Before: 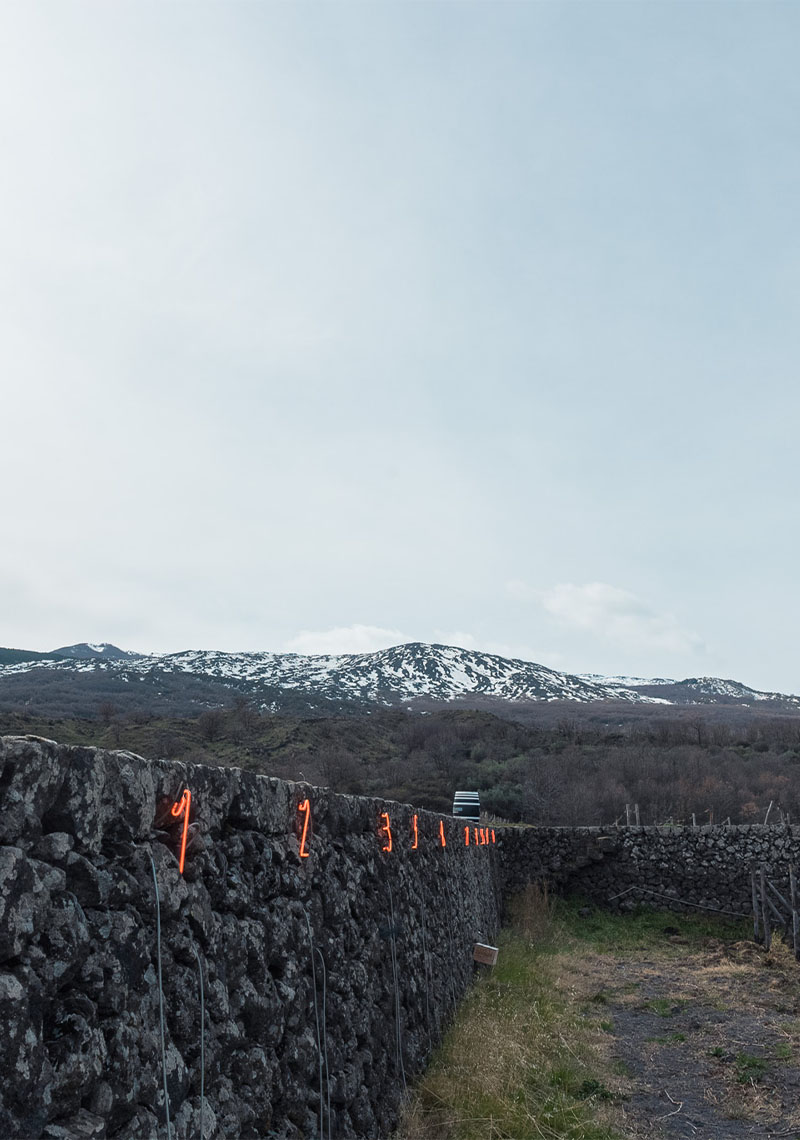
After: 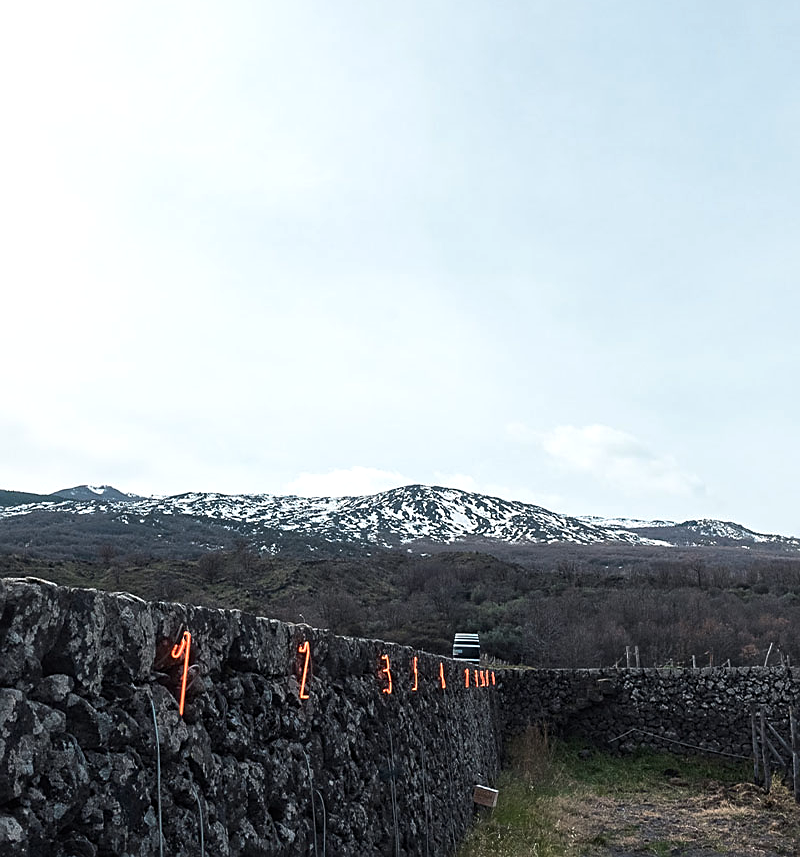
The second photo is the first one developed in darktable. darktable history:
crop: top 13.945%, bottom 10.811%
tone equalizer: -8 EV -0.424 EV, -7 EV -0.385 EV, -6 EV -0.32 EV, -5 EV -0.251 EV, -3 EV 0.212 EV, -2 EV 0.356 EV, -1 EV 0.365 EV, +0 EV 0.41 EV, edges refinement/feathering 500, mask exposure compensation -1.57 EV, preserve details no
sharpen: on, module defaults
color zones: curves: ch0 [(0.035, 0.242) (0.25, 0.5) (0.384, 0.214) (0.488, 0.255) (0.75, 0.5)]; ch1 [(0.063, 0.379) (0.25, 0.5) (0.354, 0.201) (0.489, 0.085) (0.729, 0.271)]; ch2 [(0.25, 0.5) (0.38, 0.517) (0.442, 0.51) (0.735, 0.456)], mix -94.56%
